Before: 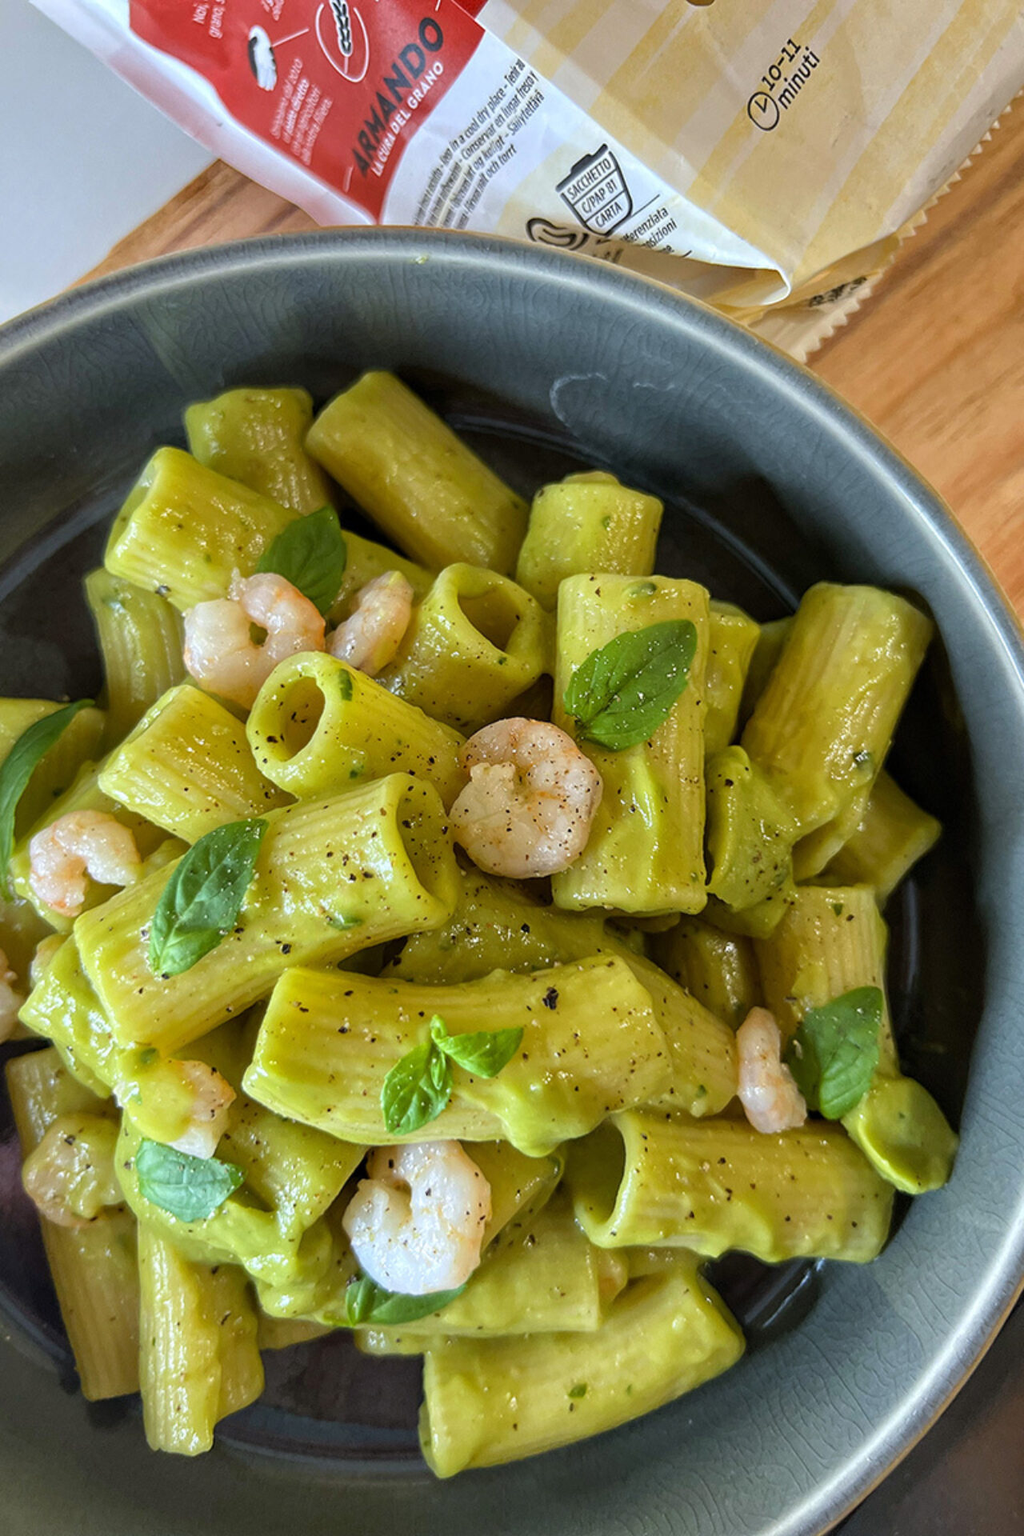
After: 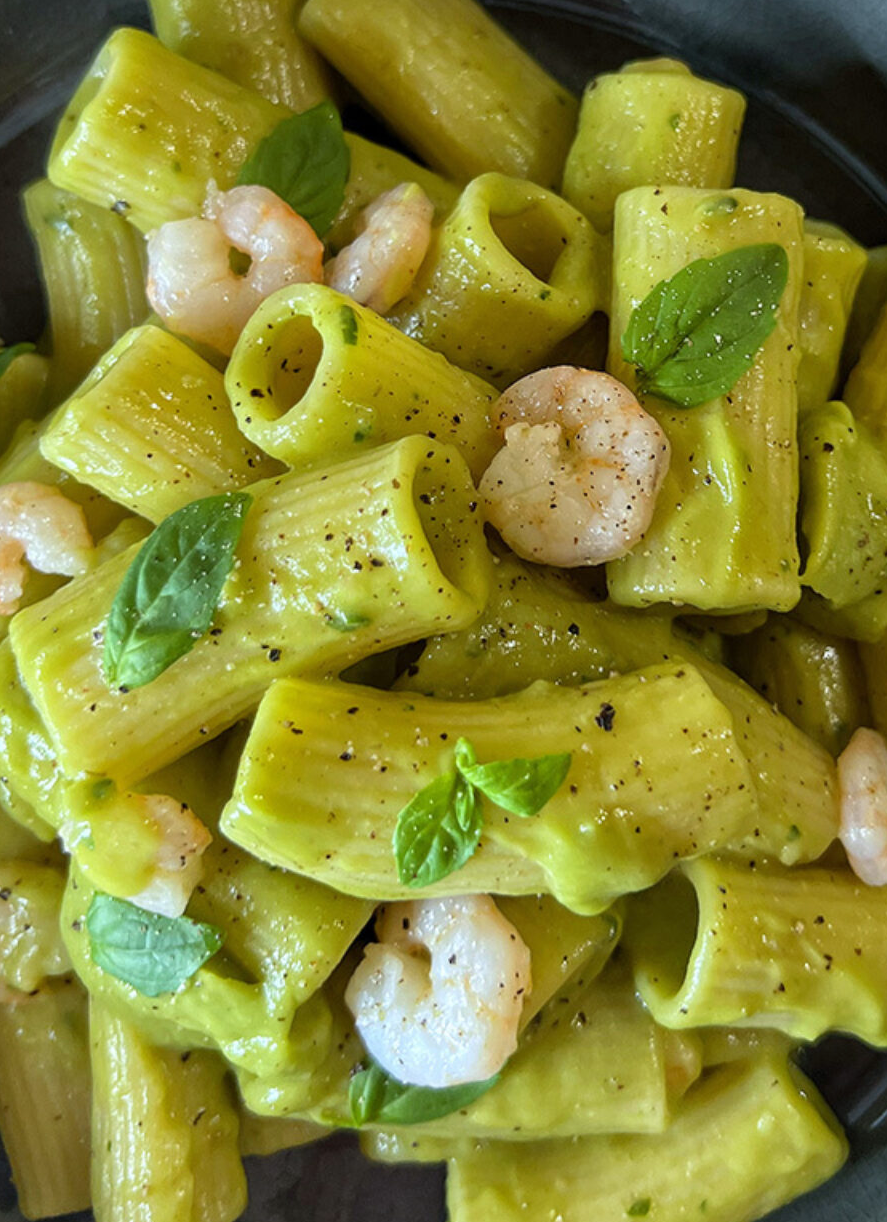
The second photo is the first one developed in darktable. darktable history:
crop: left 6.488%, top 27.668%, right 24.183%, bottom 8.656%
rgb levels: preserve colors max RGB
white balance: red 0.978, blue 0.999
